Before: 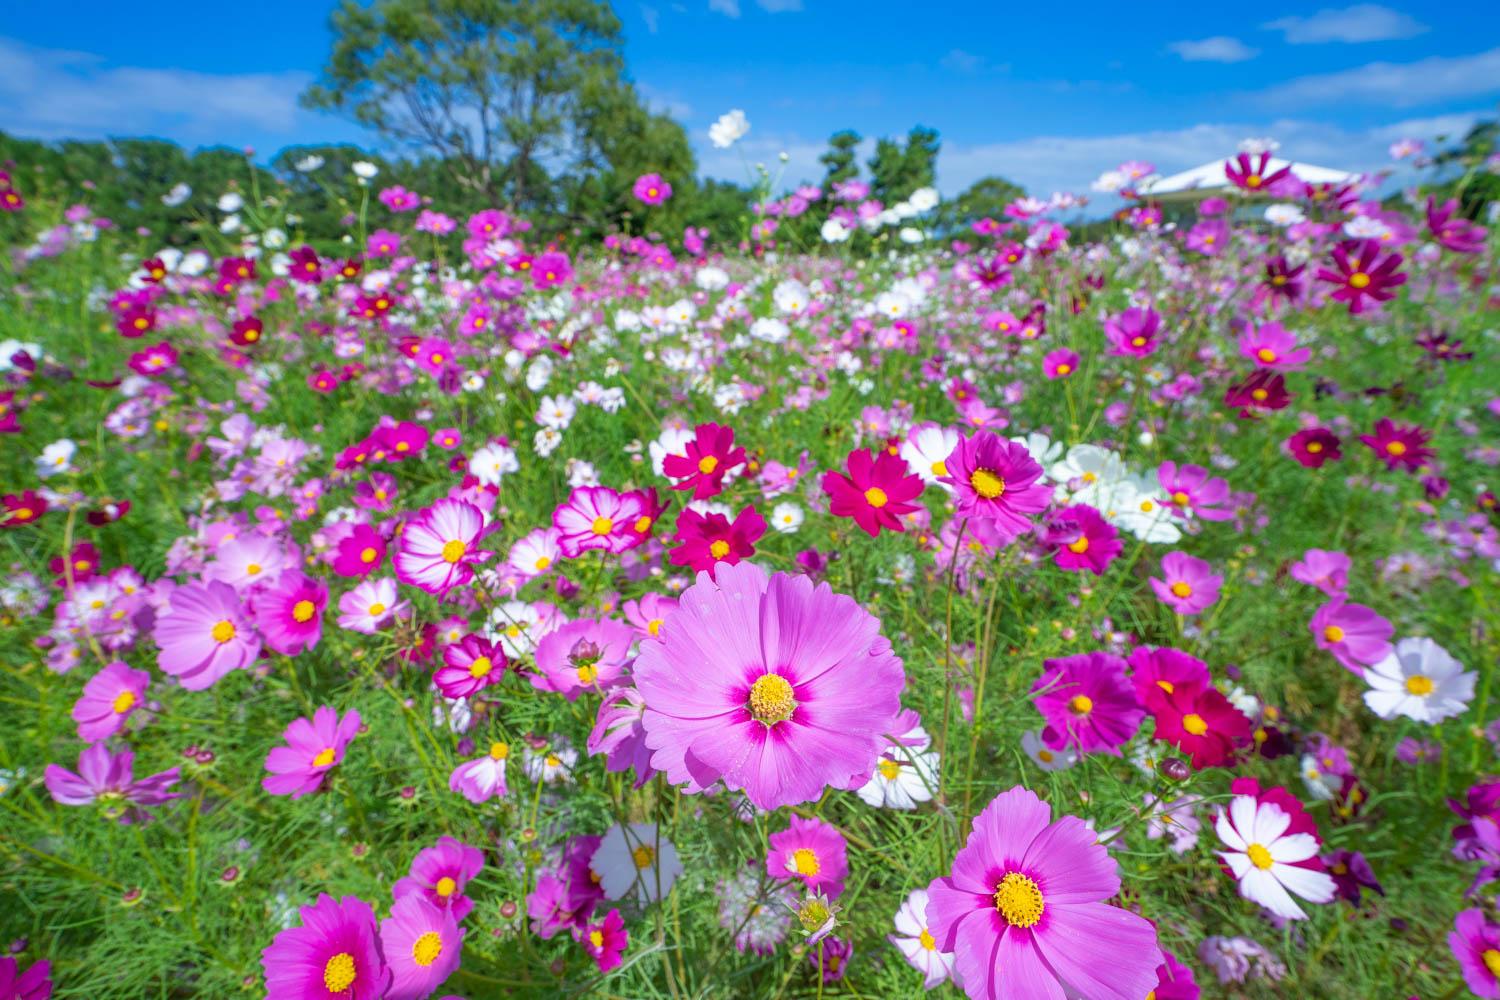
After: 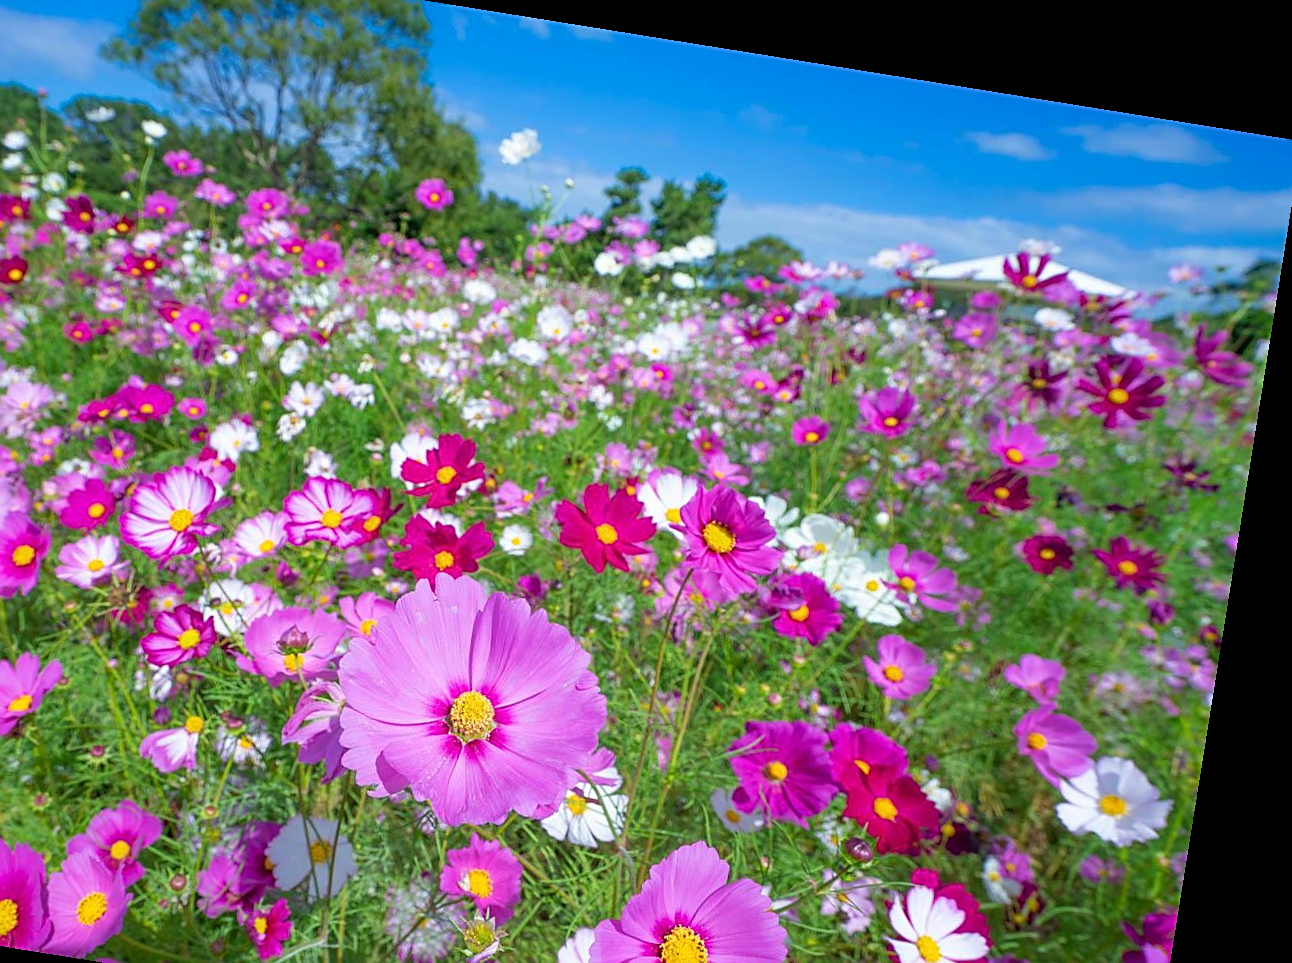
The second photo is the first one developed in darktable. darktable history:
crop and rotate: left 20.74%, top 7.912%, right 0.375%, bottom 13.378%
sharpen: on, module defaults
rotate and perspective: rotation 9.12°, automatic cropping off
